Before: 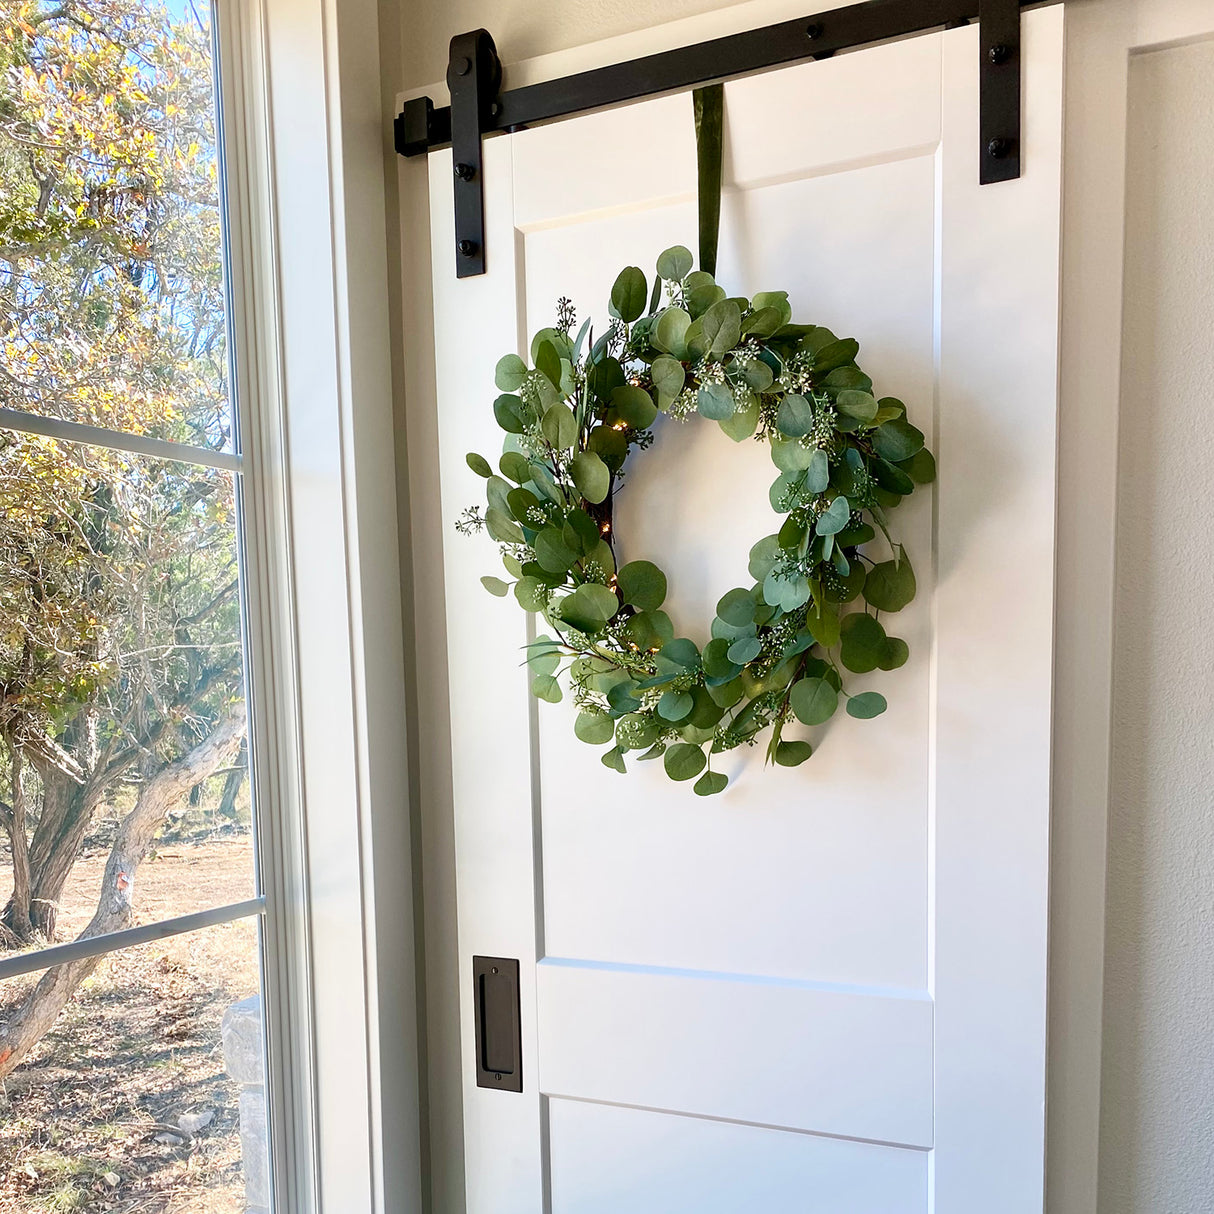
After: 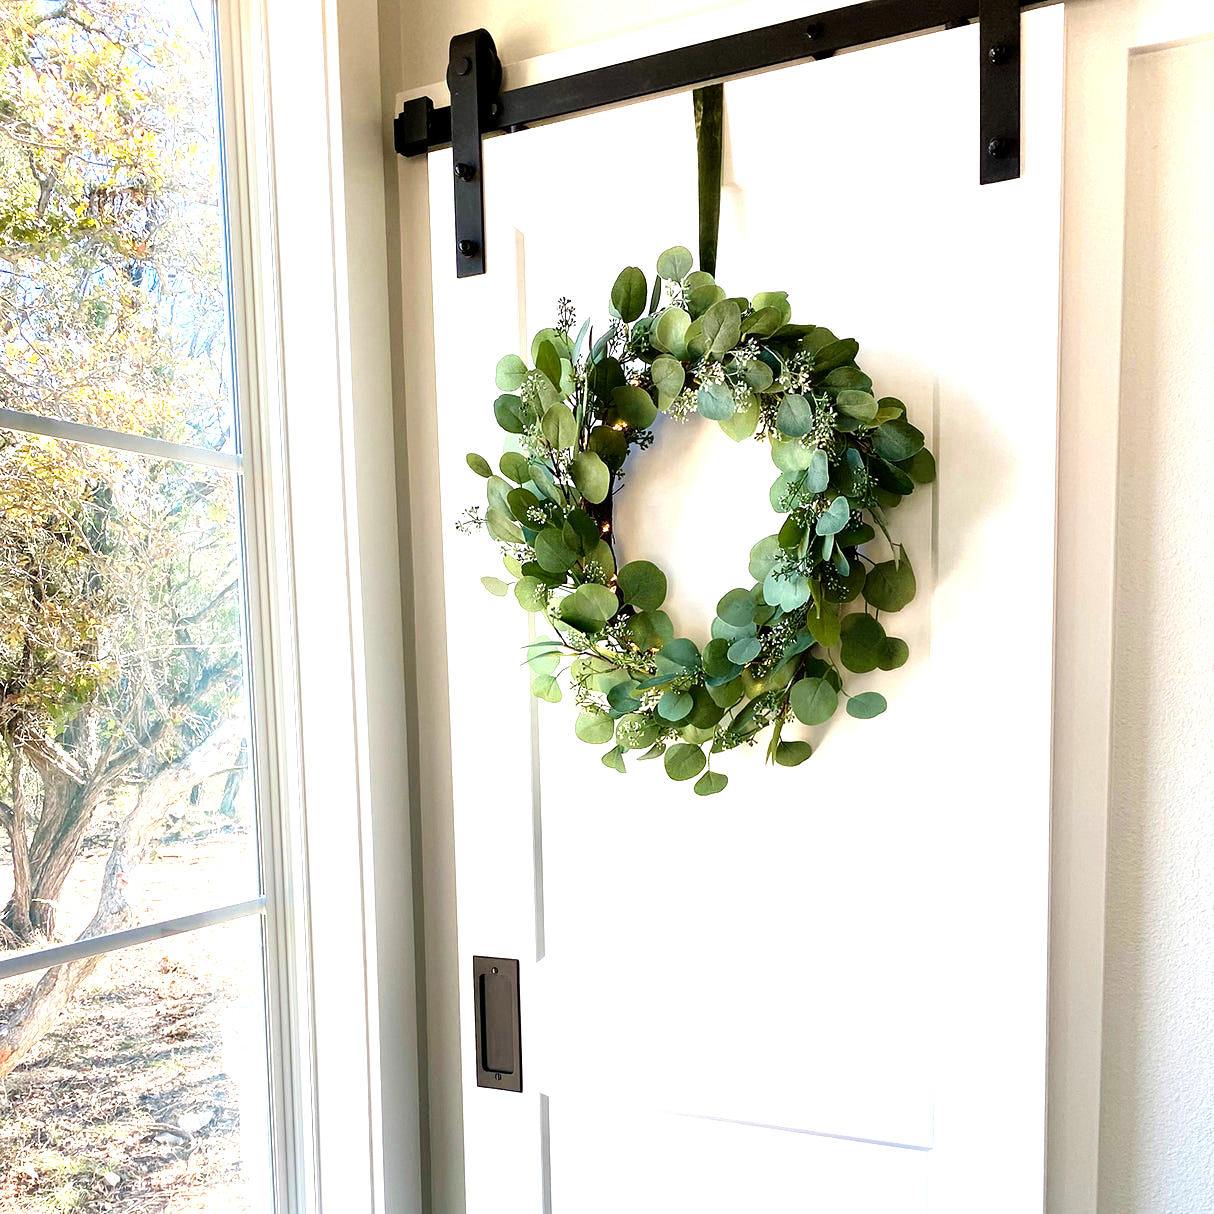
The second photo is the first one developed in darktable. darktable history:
tone equalizer: -8 EV -1.1 EV, -7 EV -1.04 EV, -6 EV -0.891 EV, -5 EV -0.559 EV, -3 EV 0.566 EV, -2 EV 0.866 EV, -1 EV 1.01 EV, +0 EV 1.06 EV
